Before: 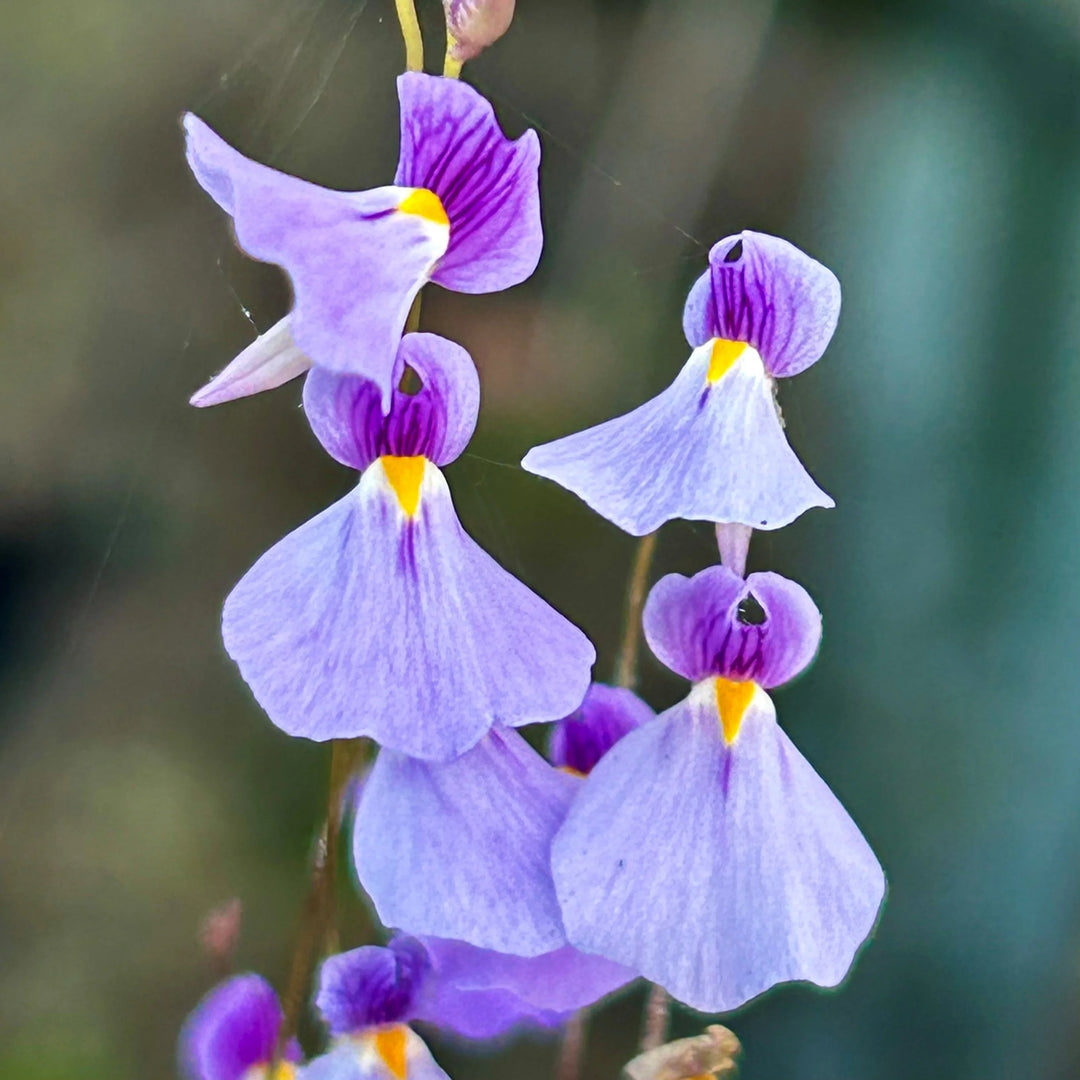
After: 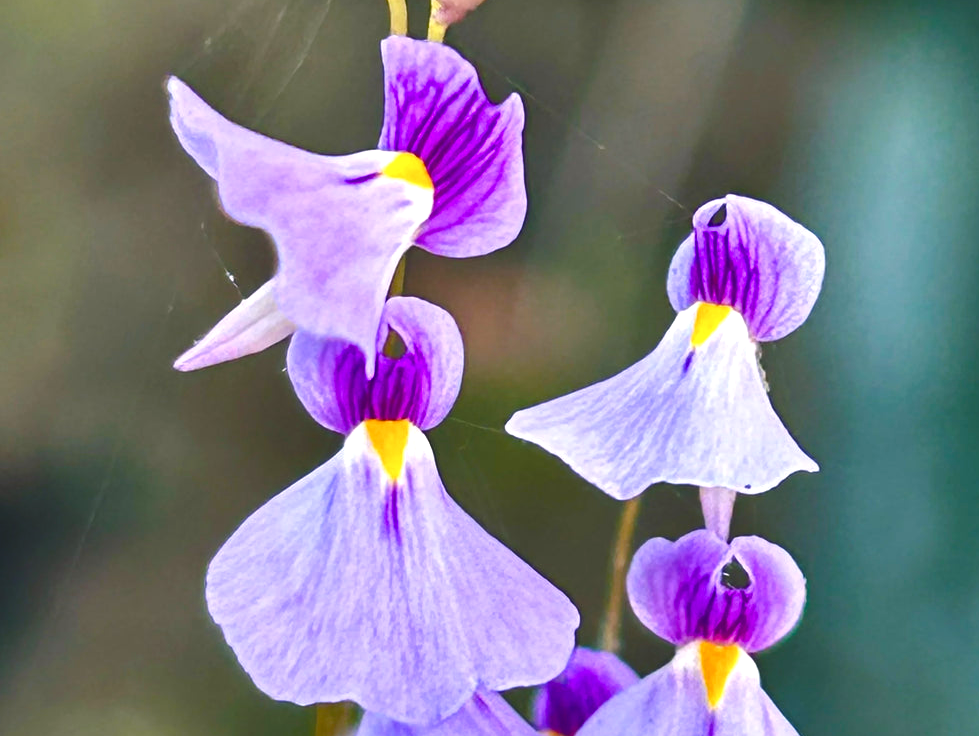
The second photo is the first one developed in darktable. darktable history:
color balance rgb: highlights gain › chroma 1.543%, highlights gain › hue 309.15°, global offset › luminance 1.469%, perceptual saturation grading › global saturation 20%, perceptual saturation grading › highlights -24.734%, perceptual saturation grading › shadows 49.363%, perceptual brilliance grading › highlights 8.367%, perceptual brilliance grading › mid-tones 3.912%, perceptual brilliance grading › shadows 1.343%, global vibrance 9.184%
crop: left 1.57%, top 3.373%, right 7.754%, bottom 28.425%
